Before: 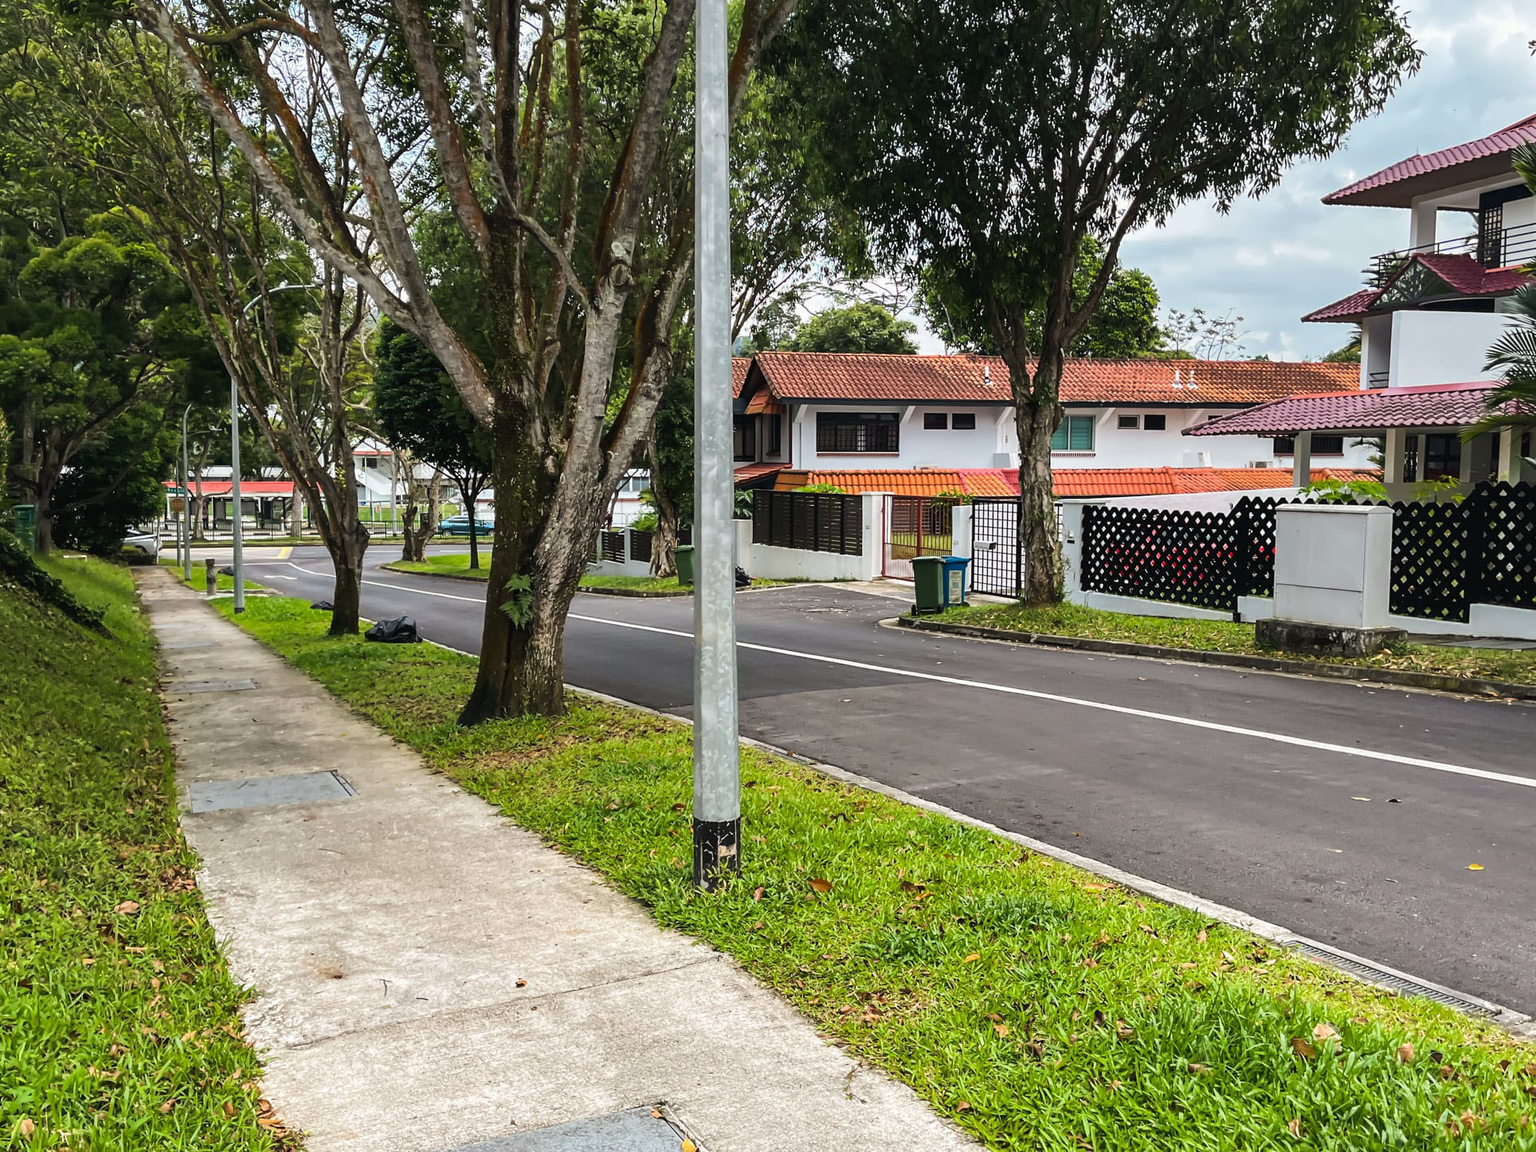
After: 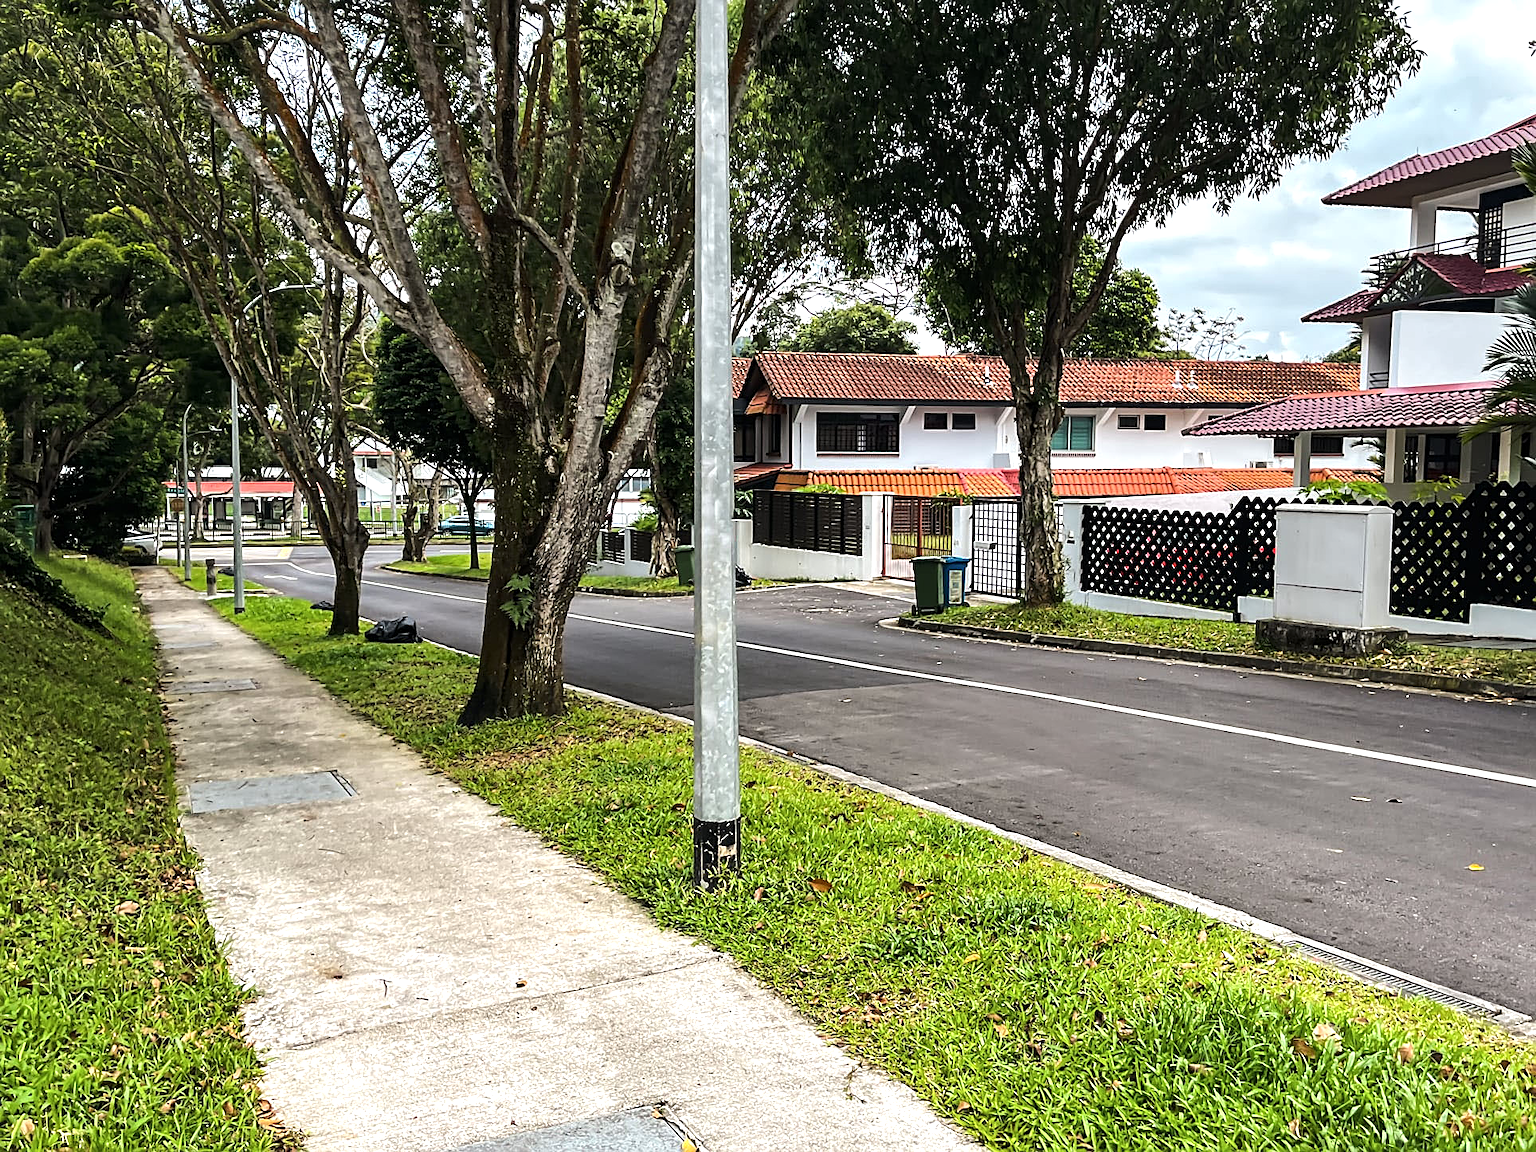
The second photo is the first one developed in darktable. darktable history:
contrast brightness saturation: saturation -0.05
sharpen: on, module defaults
tone equalizer: -8 EV -0.417 EV, -7 EV -0.389 EV, -6 EV -0.333 EV, -5 EV -0.222 EV, -3 EV 0.222 EV, -2 EV 0.333 EV, -1 EV 0.389 EV, +0 EV 0.417 EV, edges refinement/feathering 500, mask exposure compensation -1.25 EV, preserve details no
local contrast: highlights 100%, shadows 100%, detail 120%, midtone range 0.2
